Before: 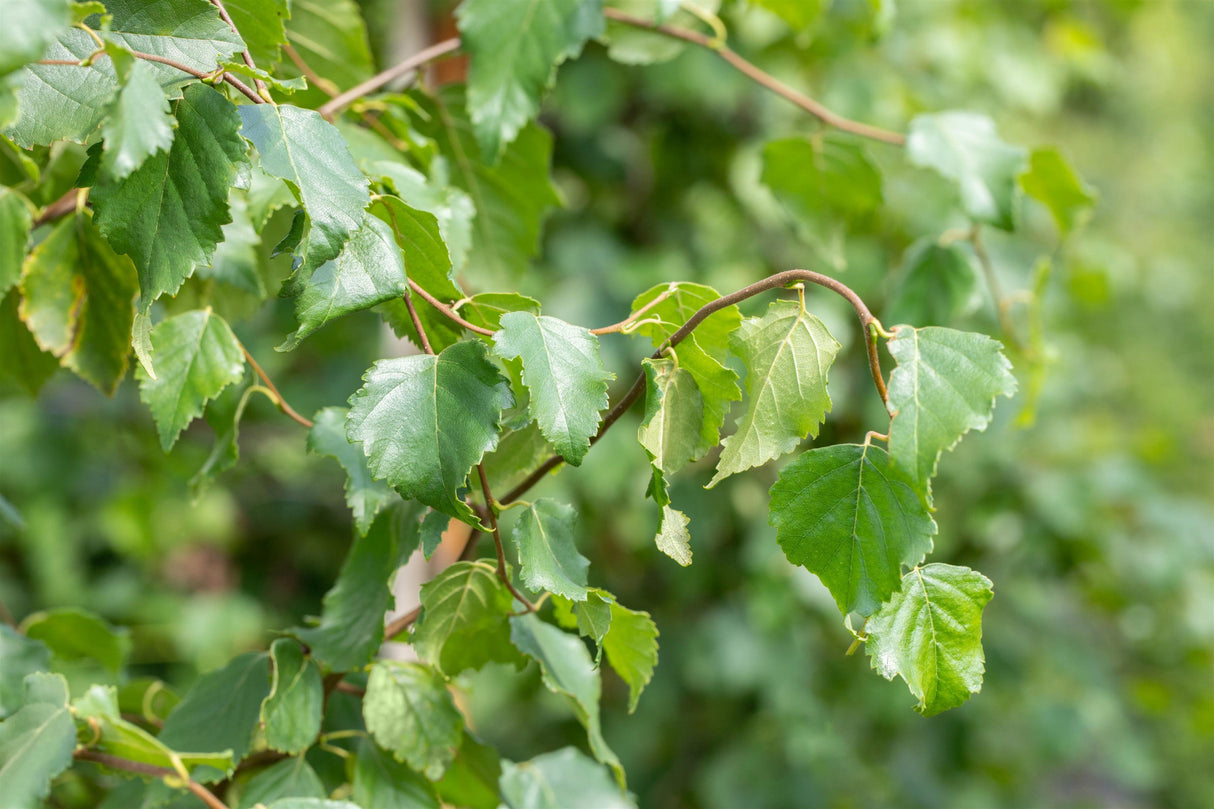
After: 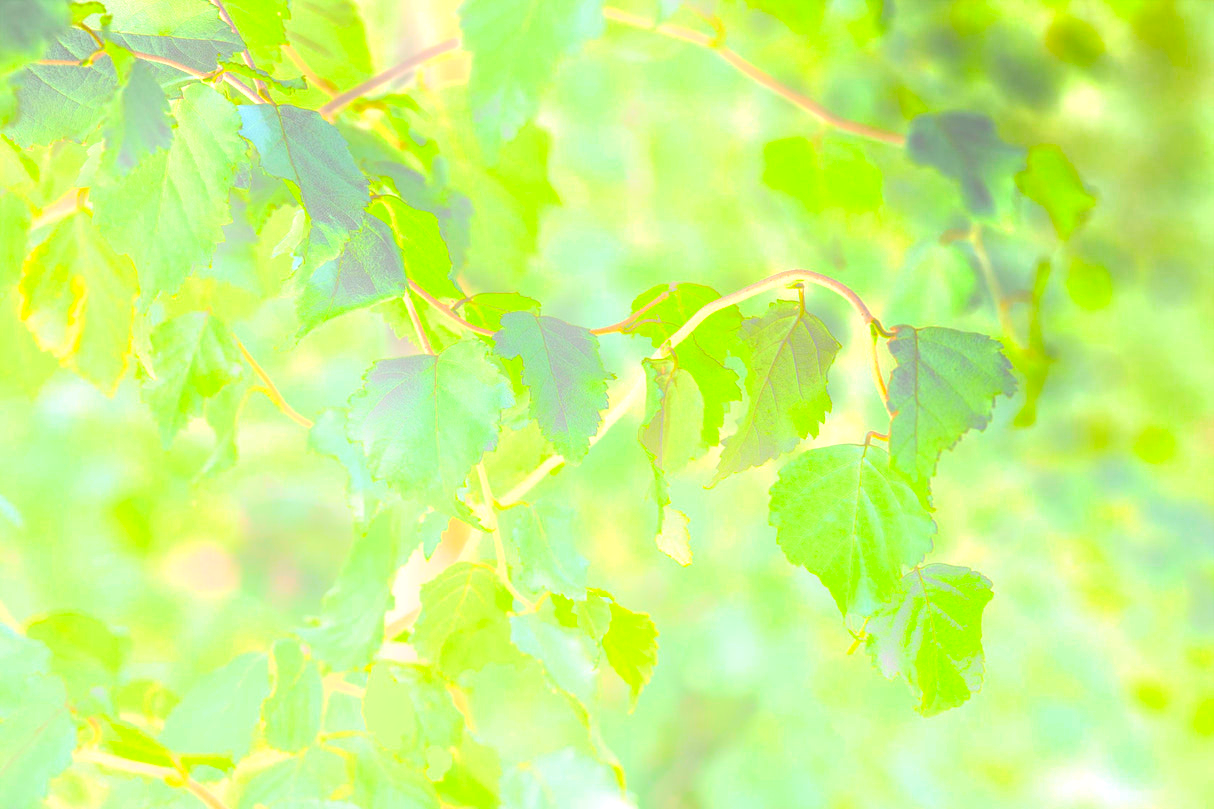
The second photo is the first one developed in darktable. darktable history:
bloom: on, module defaults
exposure: exposure 2.25 EV, compensate highlight preservation false
